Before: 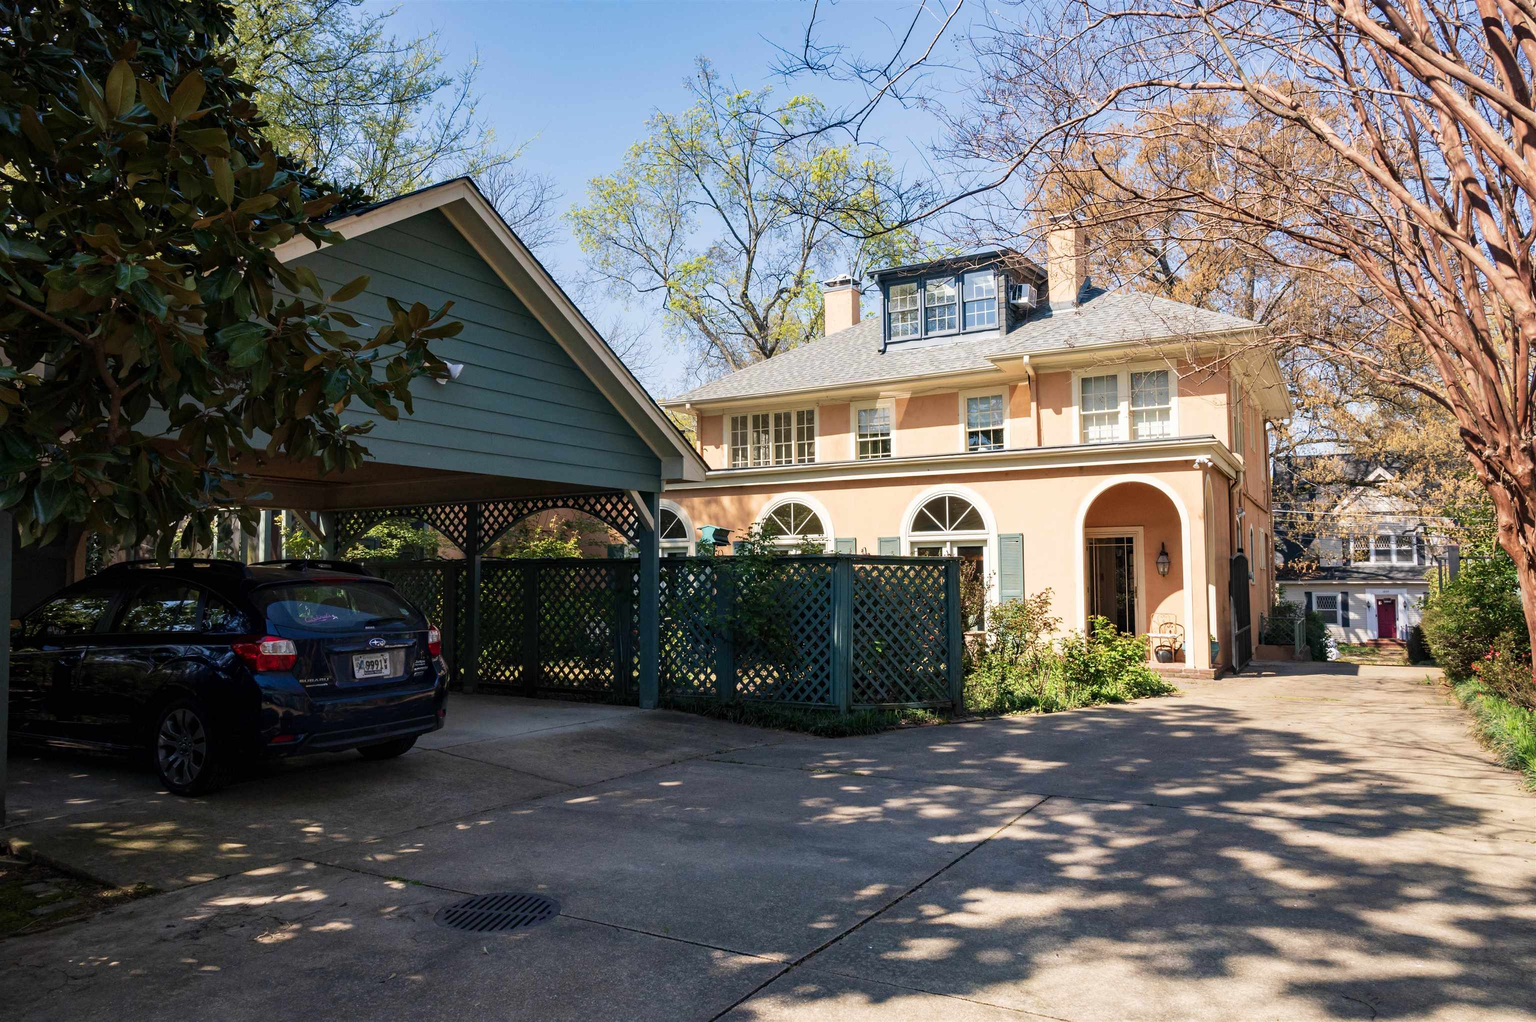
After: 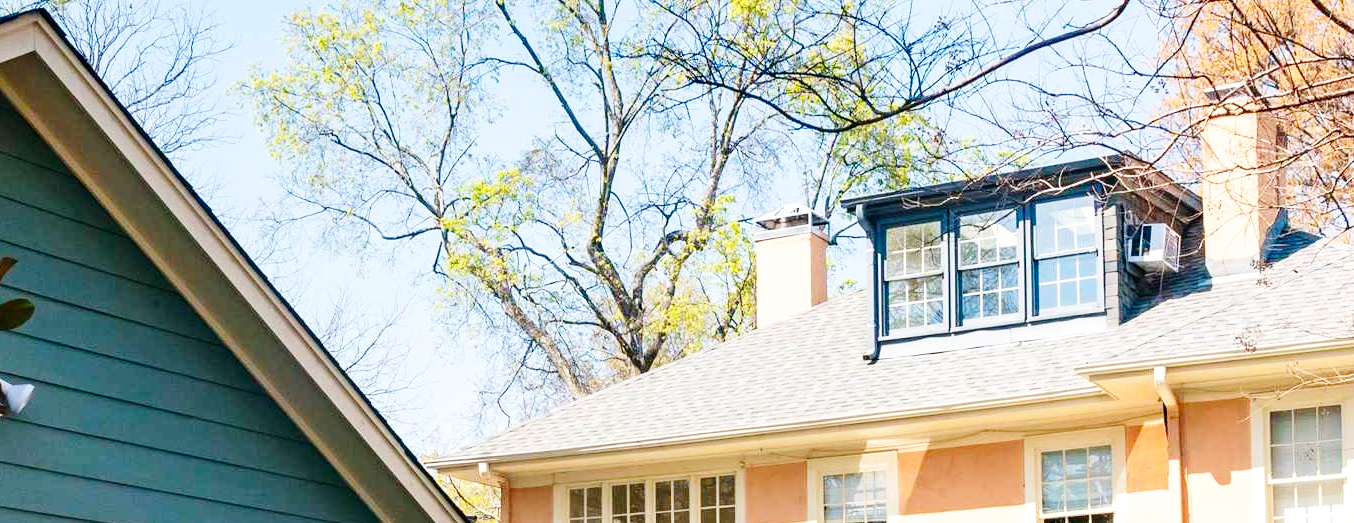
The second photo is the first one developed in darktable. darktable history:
base curve: curves: ch0 [(0, 0) (0.008, 0.007) (0.022, 0.029) (0.048, 0.089) (0.092, 0.197) (0.191, 0.399) (0.275, 0.534) (0.357, 0.65) (0.477, 0.78) (0.542, 0.833) (0.799, 0.973) (1, 1)], preserve colors none
crop: left 29.087%, top 16.864%, right 26.809%, bottom 57.502%
exposure: compensate highlight preservation false
